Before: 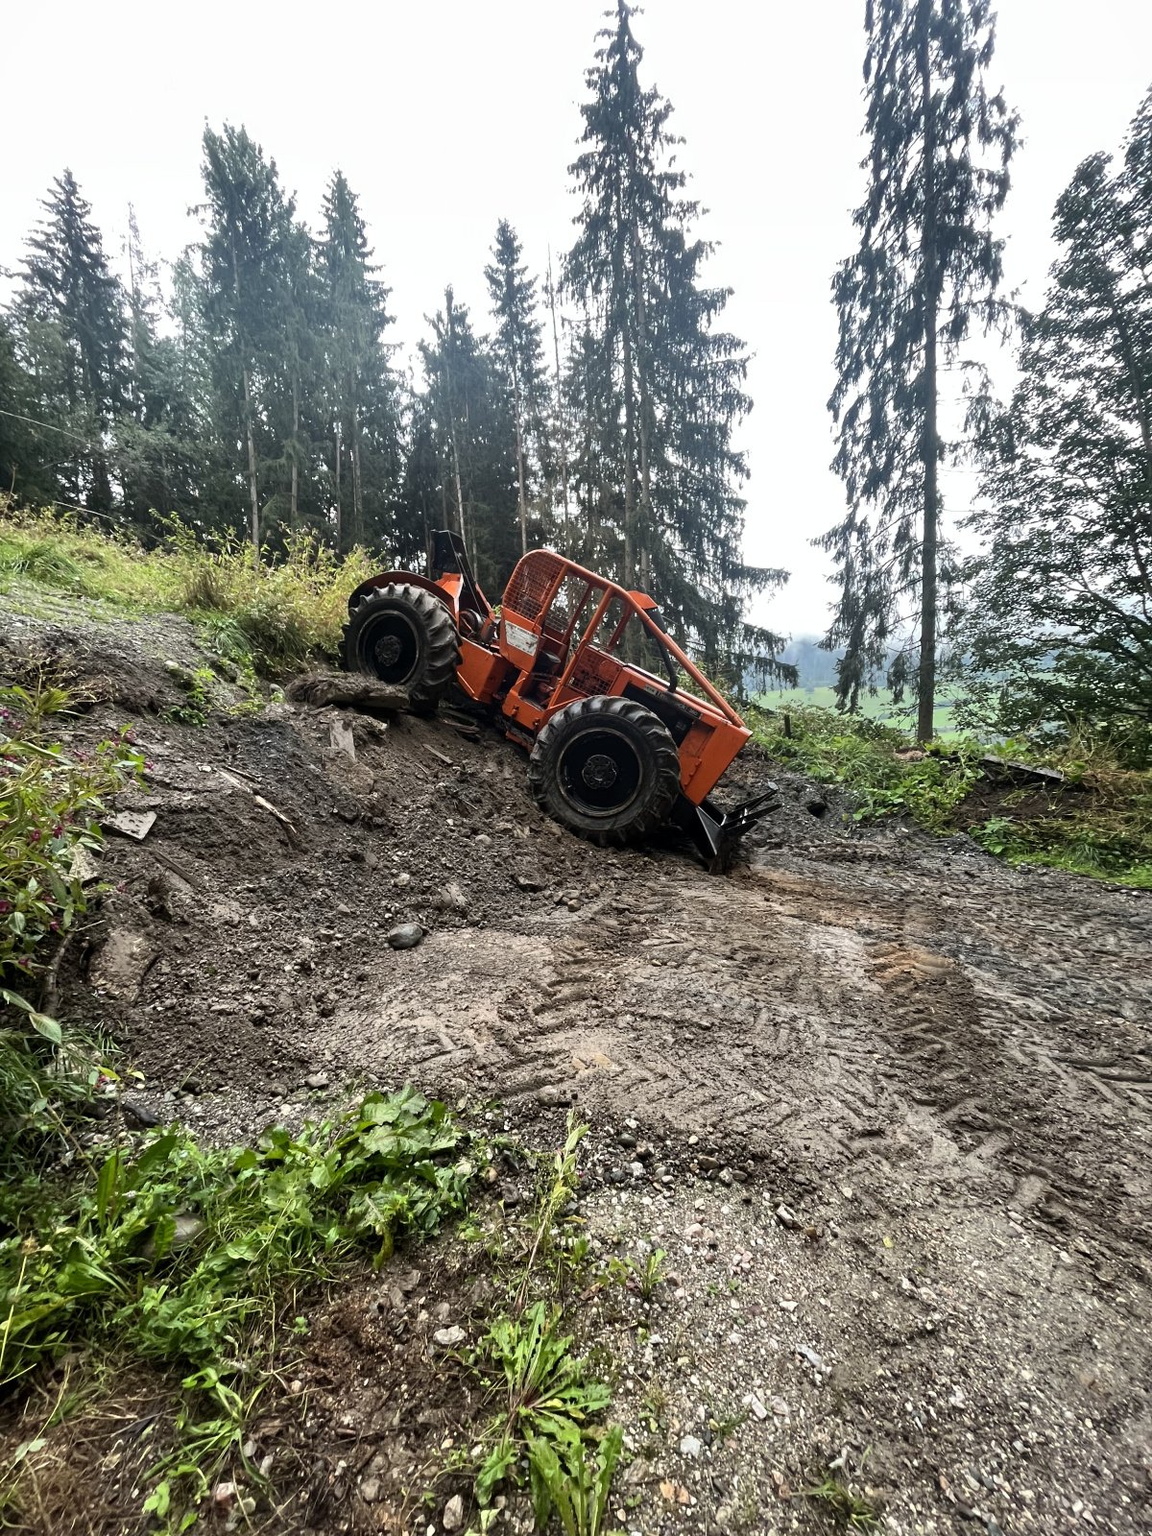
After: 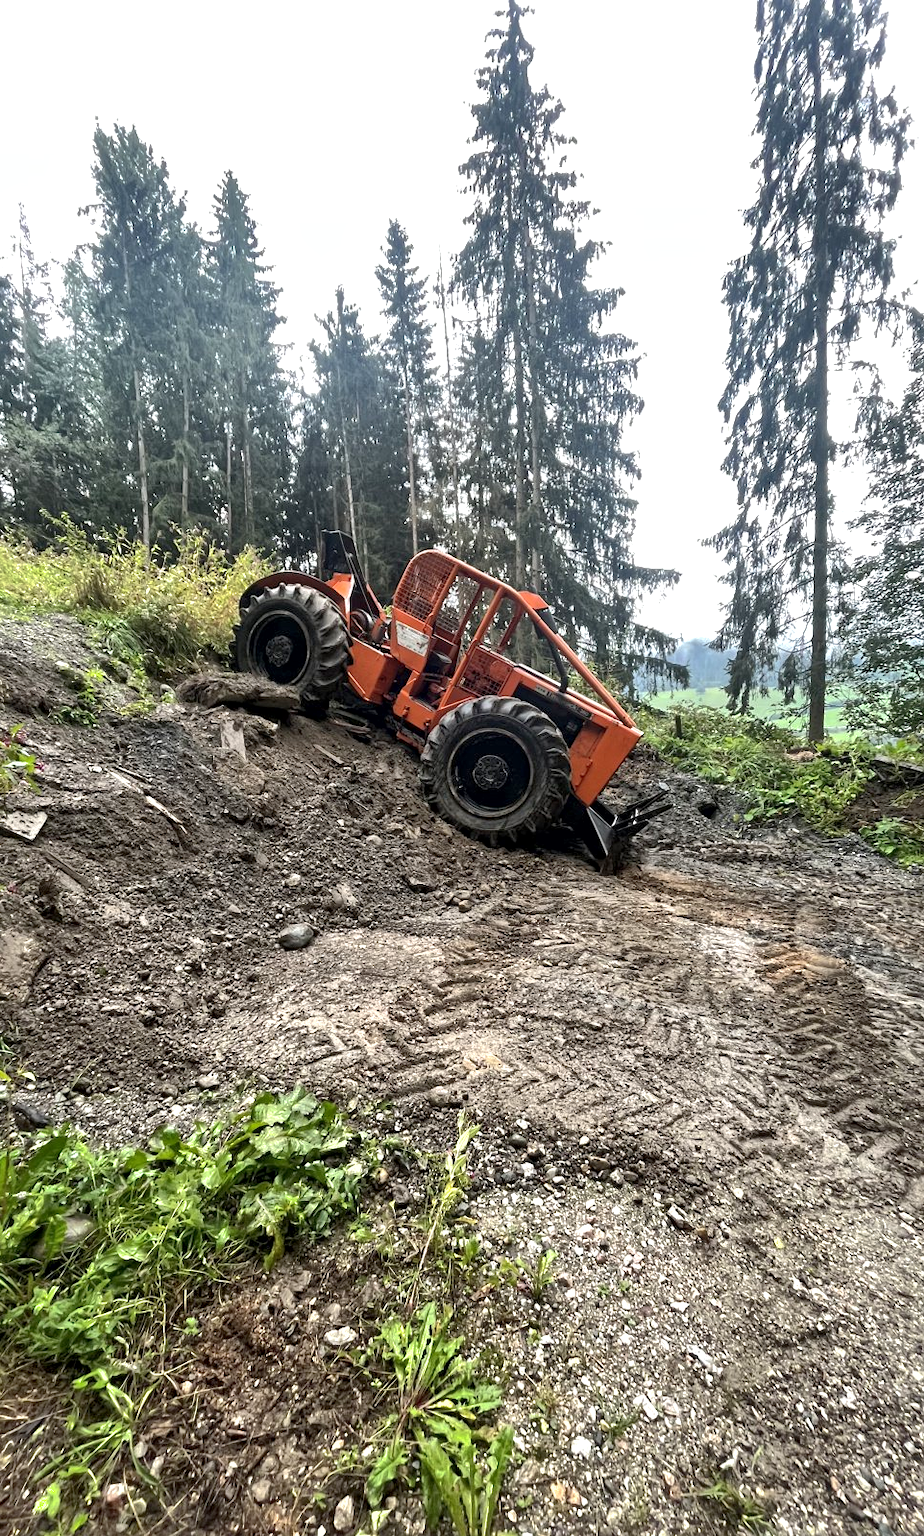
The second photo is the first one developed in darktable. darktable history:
crop and rotate: left 9.51%, right 10.267%
local contrast: mode bilateral grid, contrast 21, coarseness 20, detail 150%, midtone range 0.2
exposure: exposure 0.403 EV, compensate highlight preservation false
shadows and highlights: on, module defaults
